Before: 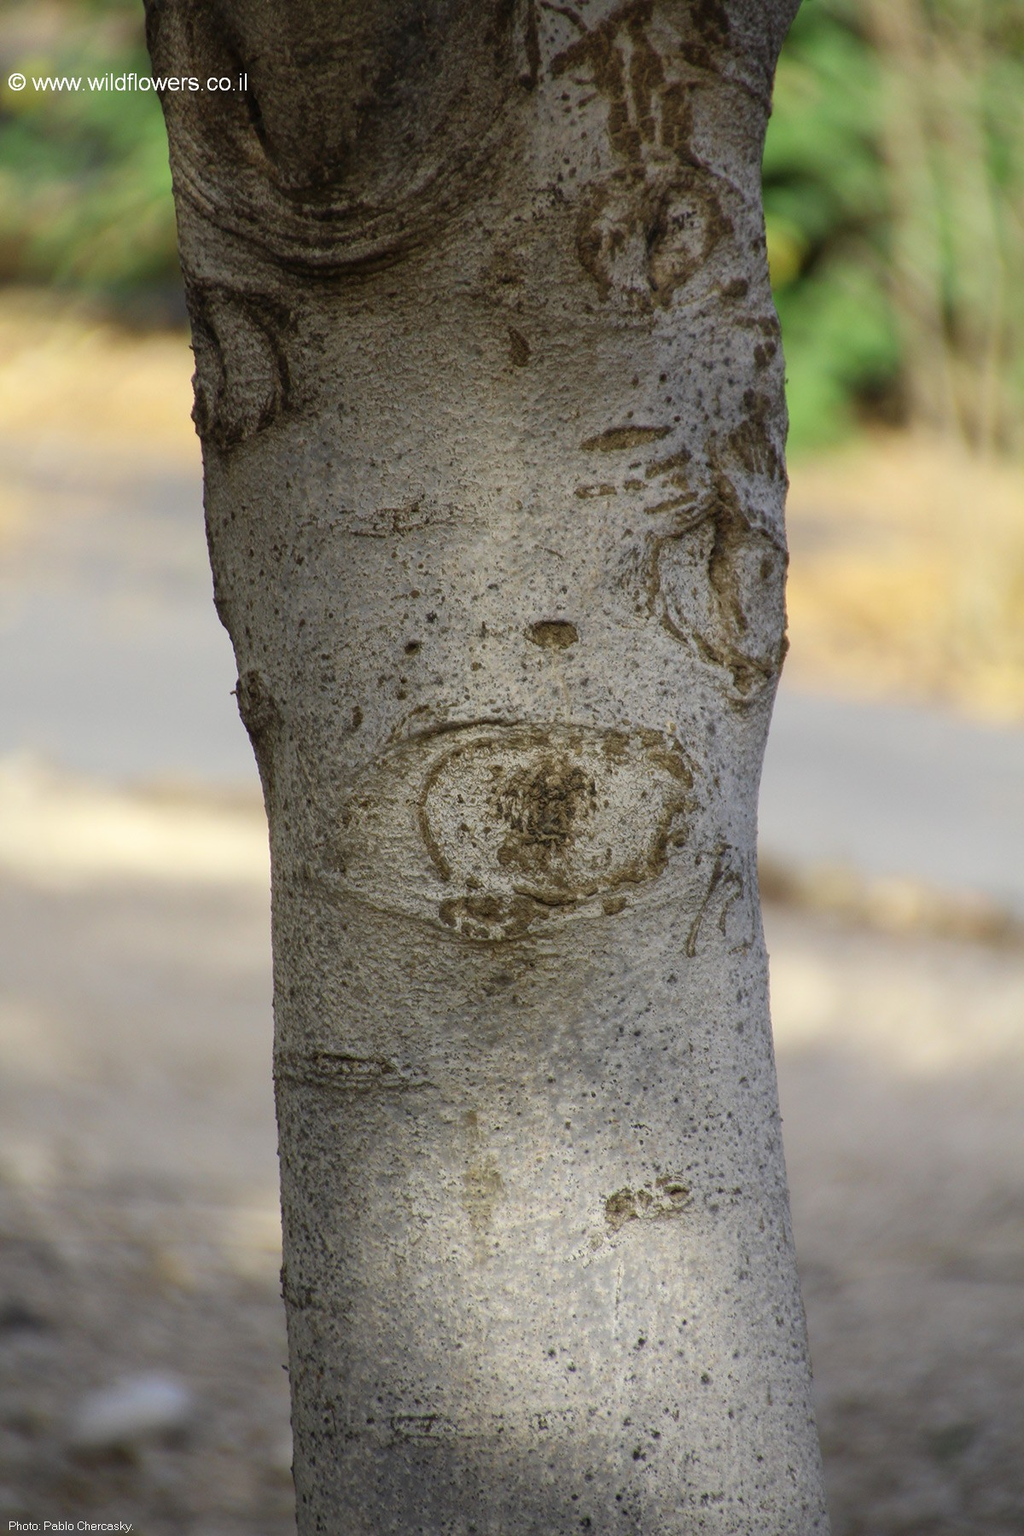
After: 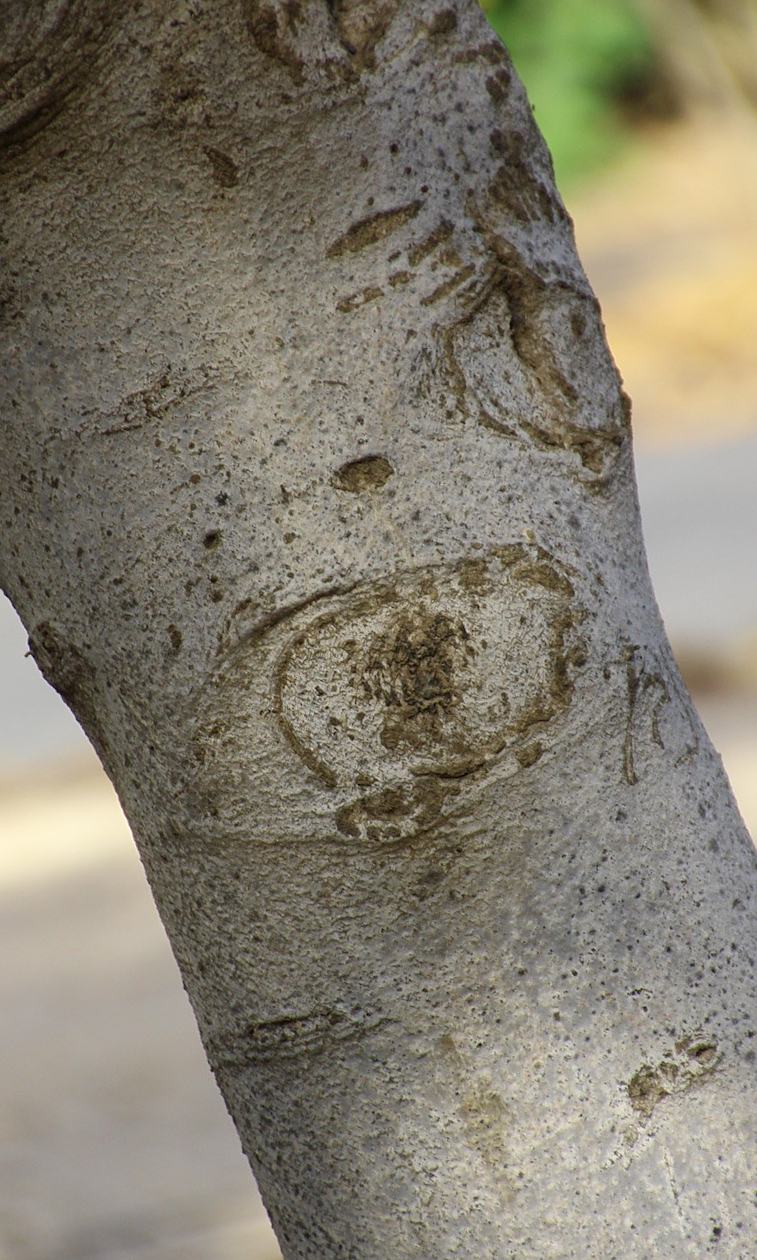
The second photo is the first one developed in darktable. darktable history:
sharpen: amount 0.217
crop and rotate: angle 17.89°, left 7%, right 3.795%, bottom 1.058%
